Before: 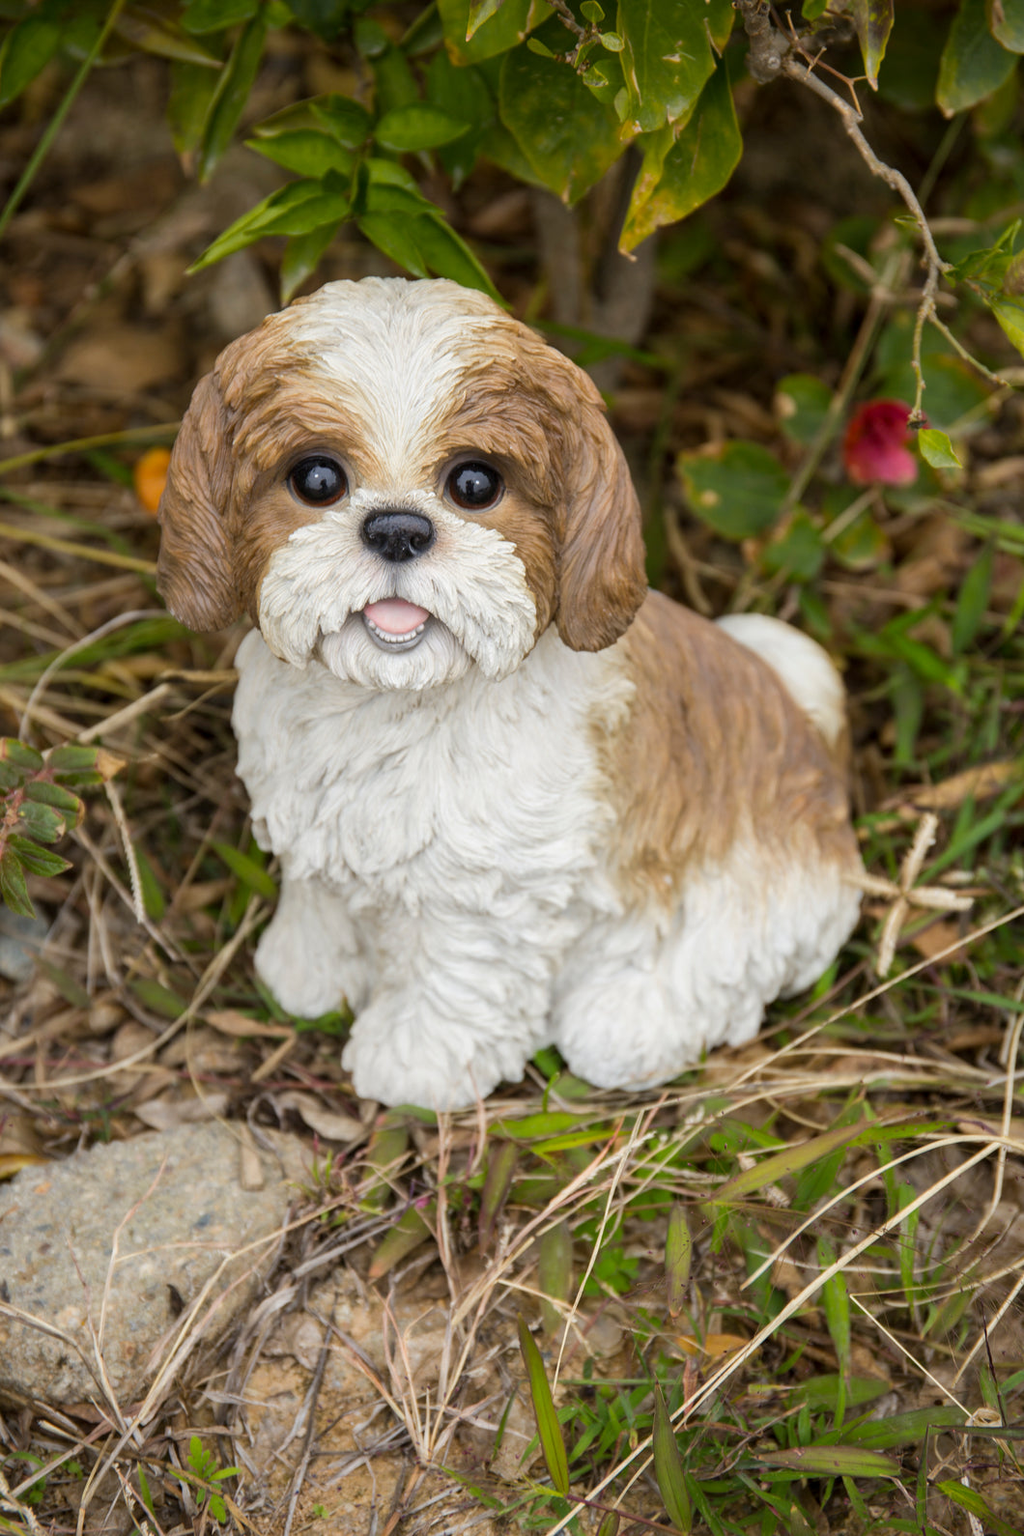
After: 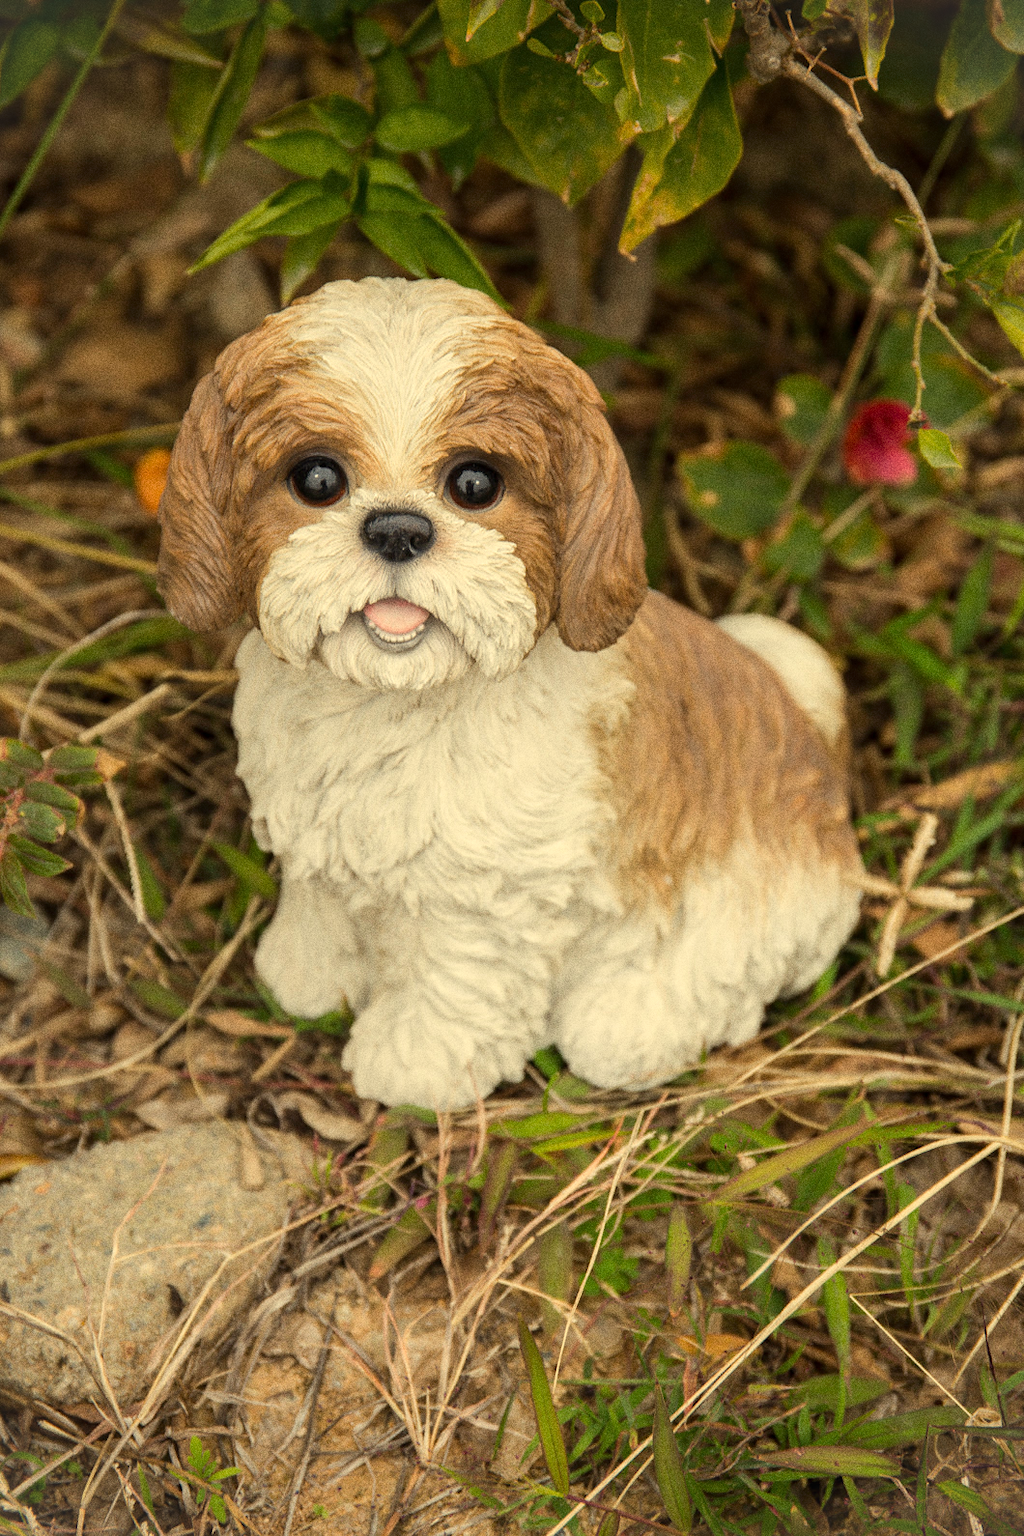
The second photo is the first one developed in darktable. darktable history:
vignetting: fall-off start 100%, brightness 0.05, saturation 0
grain: coarseness 0.09 ISO, strength 40%
white balance: red 1.08, blue 0.791
